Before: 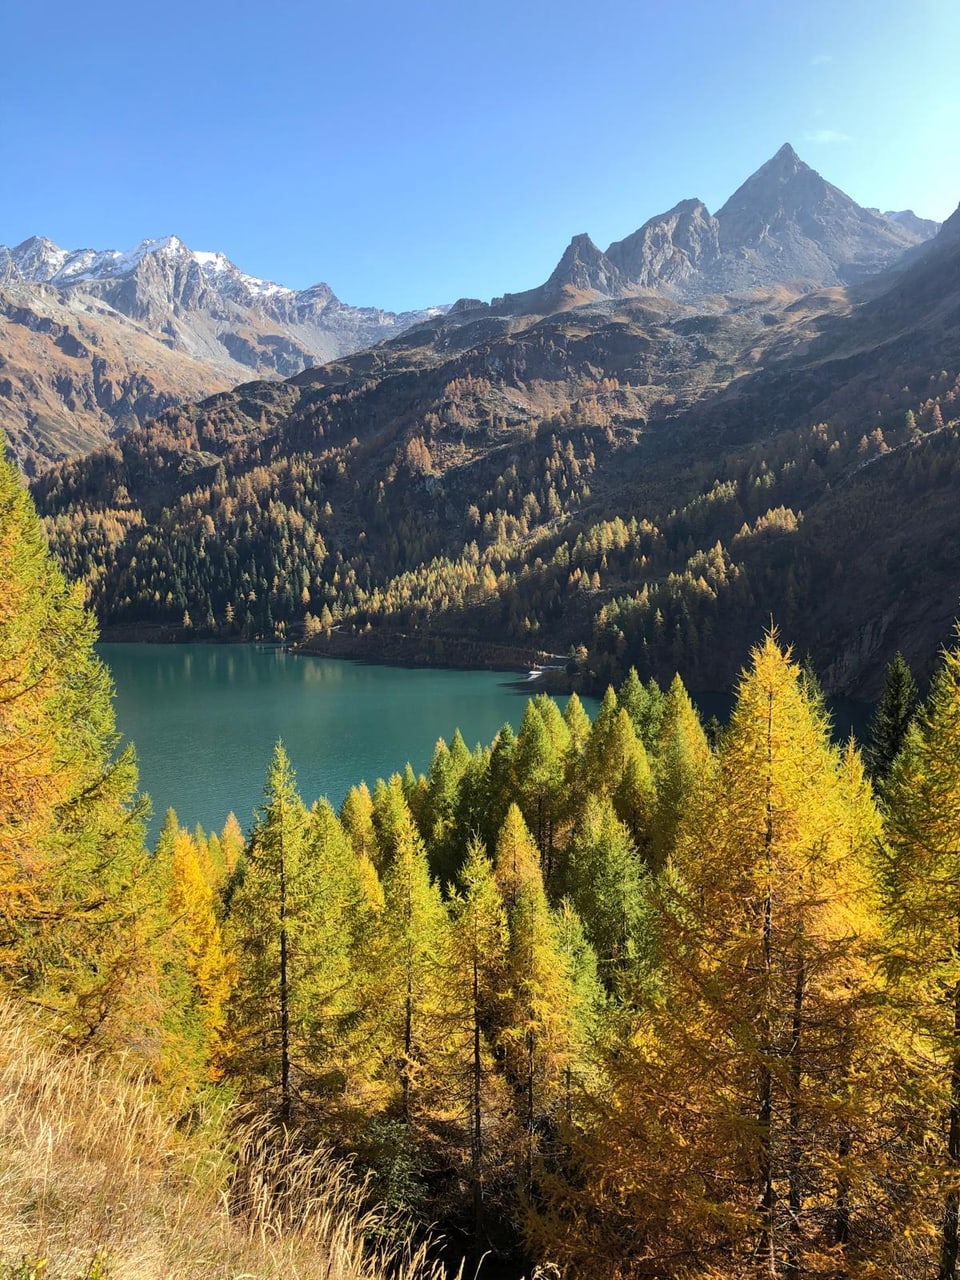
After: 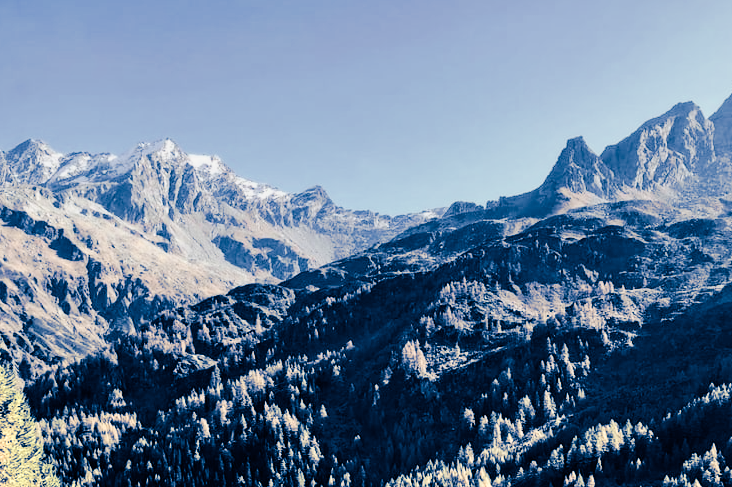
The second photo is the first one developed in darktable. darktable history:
contrast equalizer: y [[0.586, 0.584, 0.576, 0.565, 0.552, 0.539], [0.5 ×6], [0.97, 0.959, 0.919, 0.859, 0.789, 0.717], [0 ×6], [0 ×6]]
split-toning: shadows › hue 226.8°, shadows › saturation 1, highlights › saturation 0, balance -61.41
filmic rgb: black relative exposure -7.65 EV, white relative exposure 4.56 EV, hardness 3.61, color science v6 (2022)
color zones: curves: ch0 [(0, 0.6) (0.129, 0.585) (0.193, 0.596) (0.429, 0.5) (0.571, 0.5) (0.714, 0.5) (0.857, 0.5) (1, 0.6)]; ch1 [(0, 0.453) (0.112, 0.245) (0.213, 0.252) (0.429, 0.233) (0.571, 0.231) (0.683, 0.242) (0.857, 0.296) (1, 0.453)]
crop: left 0.579%, top 7.627%, right 23.167%, bottom 54.275%
tone equalizer: -8 EV -0.75 EV, -7 EV -0.7 EV, -6 EV -0.6 EV, -5 EV -0.4 EV, -3 EV 0.4 EV, -2 EV 0.6 EV, -1 EV 0.7 EV, +0 EV 0.75 EV, edges refinement/feathering 500, mask exposure compensation -1.57 EV, preserve details no
